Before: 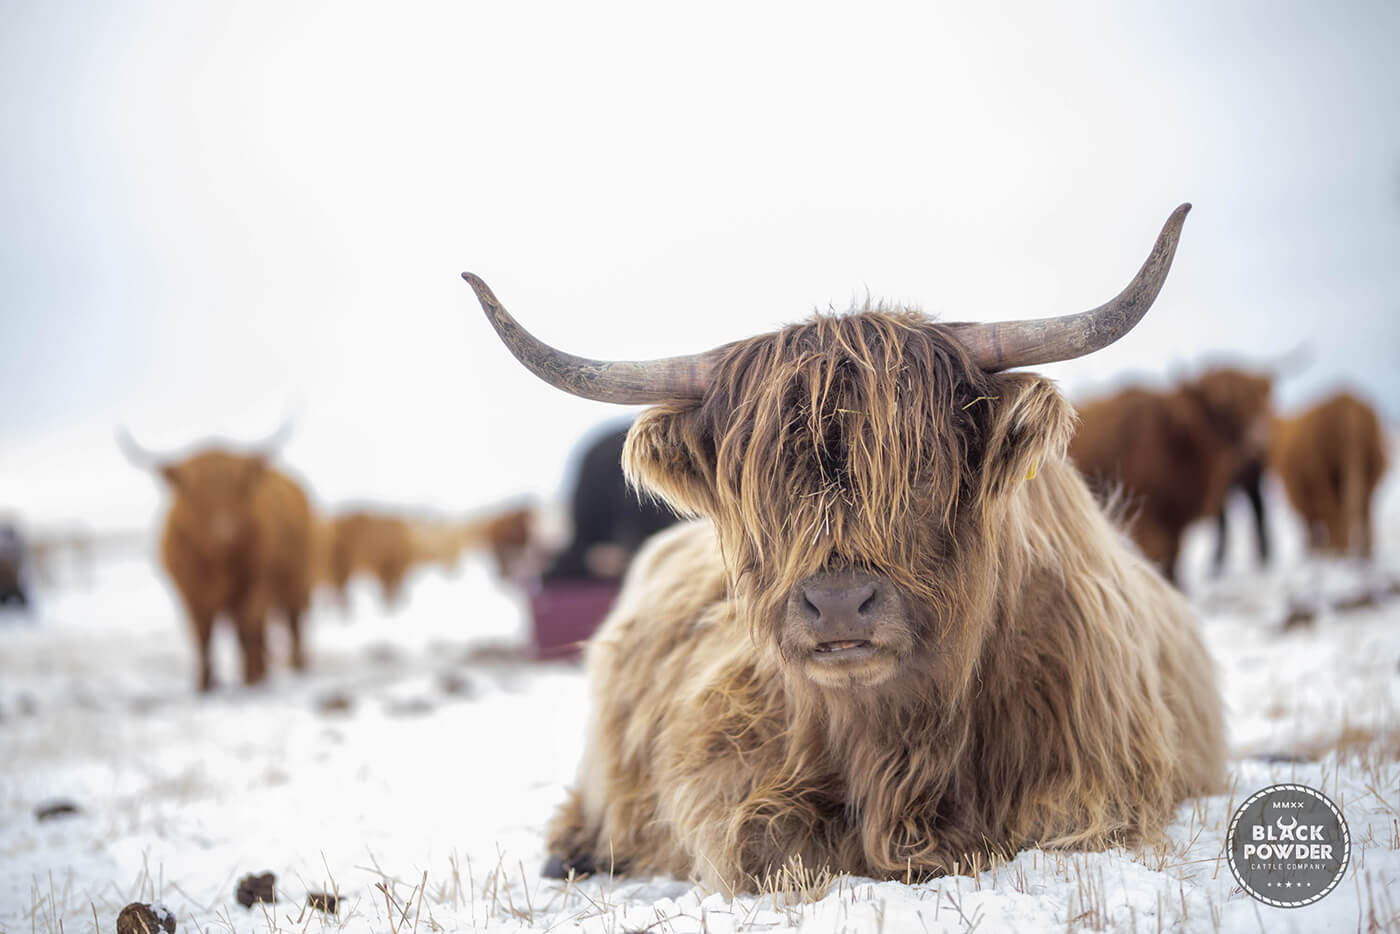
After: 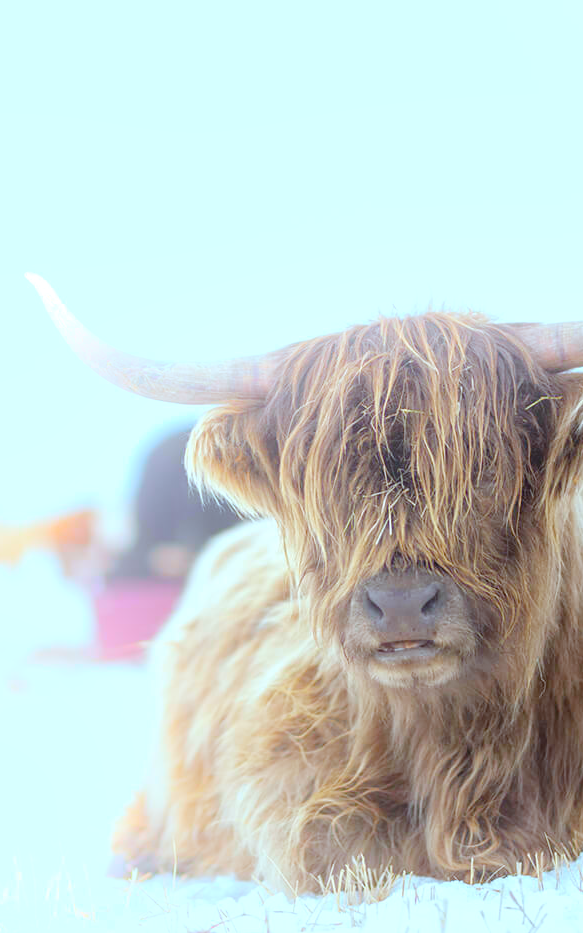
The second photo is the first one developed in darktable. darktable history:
color correction: highlights a* -11.71, highlights b* -15.58
crop: left 31.229%, right 27.105%
color balance rgb: perceptual saturation grading › global saturation 35%, perceptual saturation grading › highlights -30%, perceptual saturation grading › shadows 35%, perceptual brilliance grading › global brilliance 3%, perceptual brilliance grading › highlights -3%, perceptual brilliance grading › shadows 3%
bloom: threshold 82.5%, strength 16.25%
exposure: exposure 0.2 EV, compensate highlight preservation false
